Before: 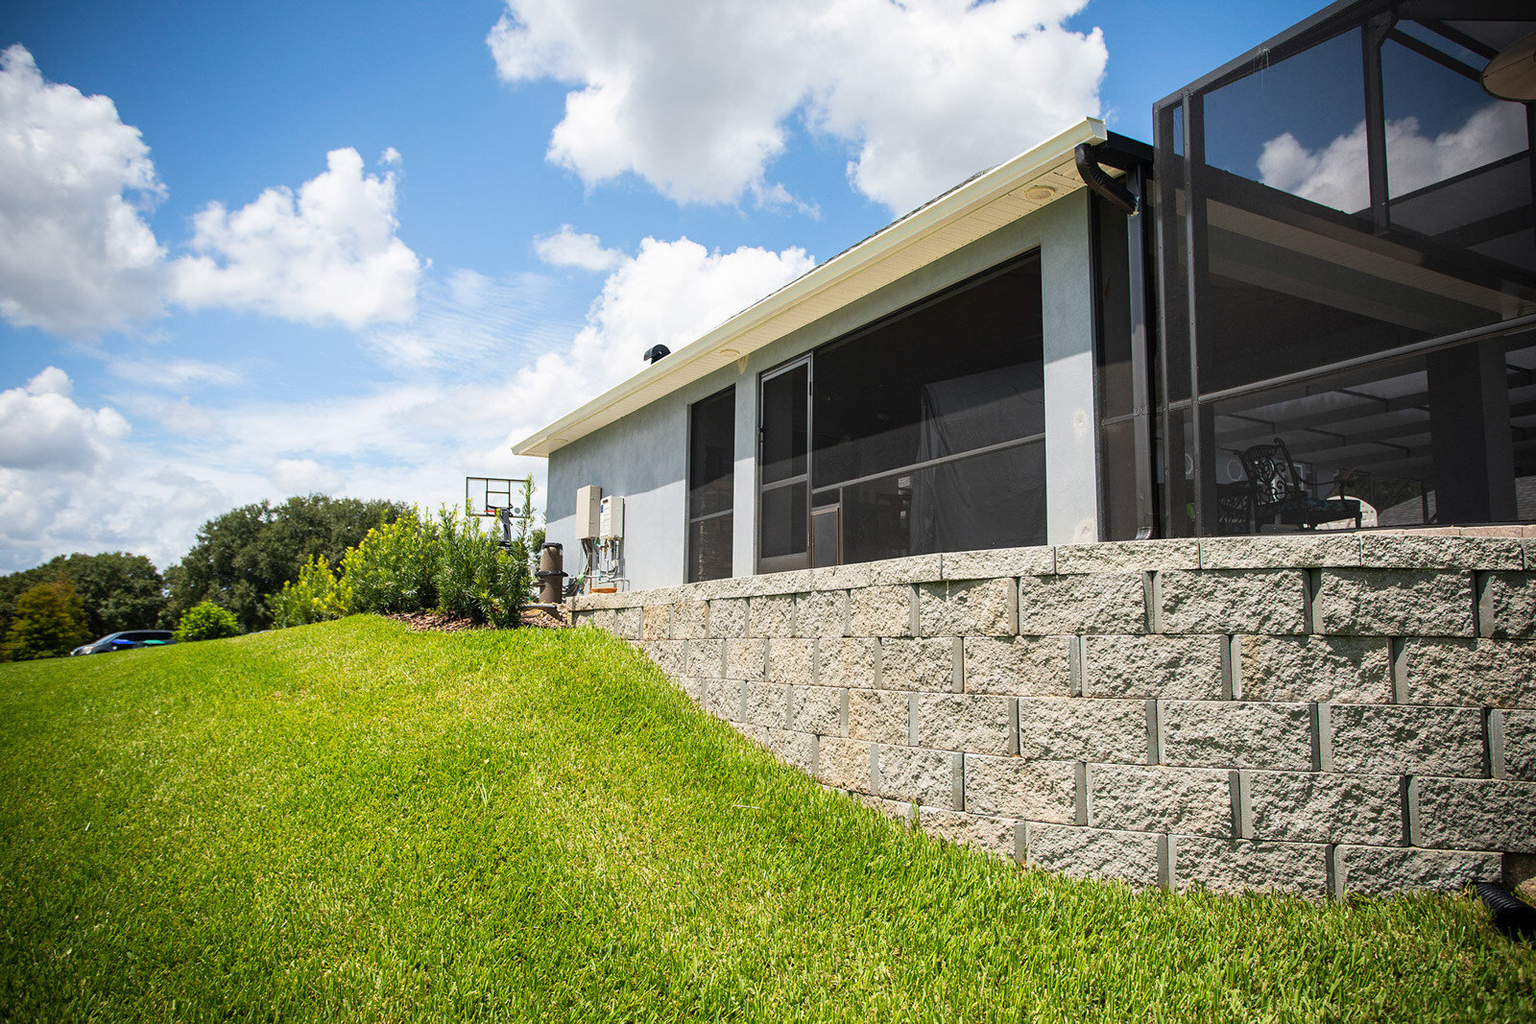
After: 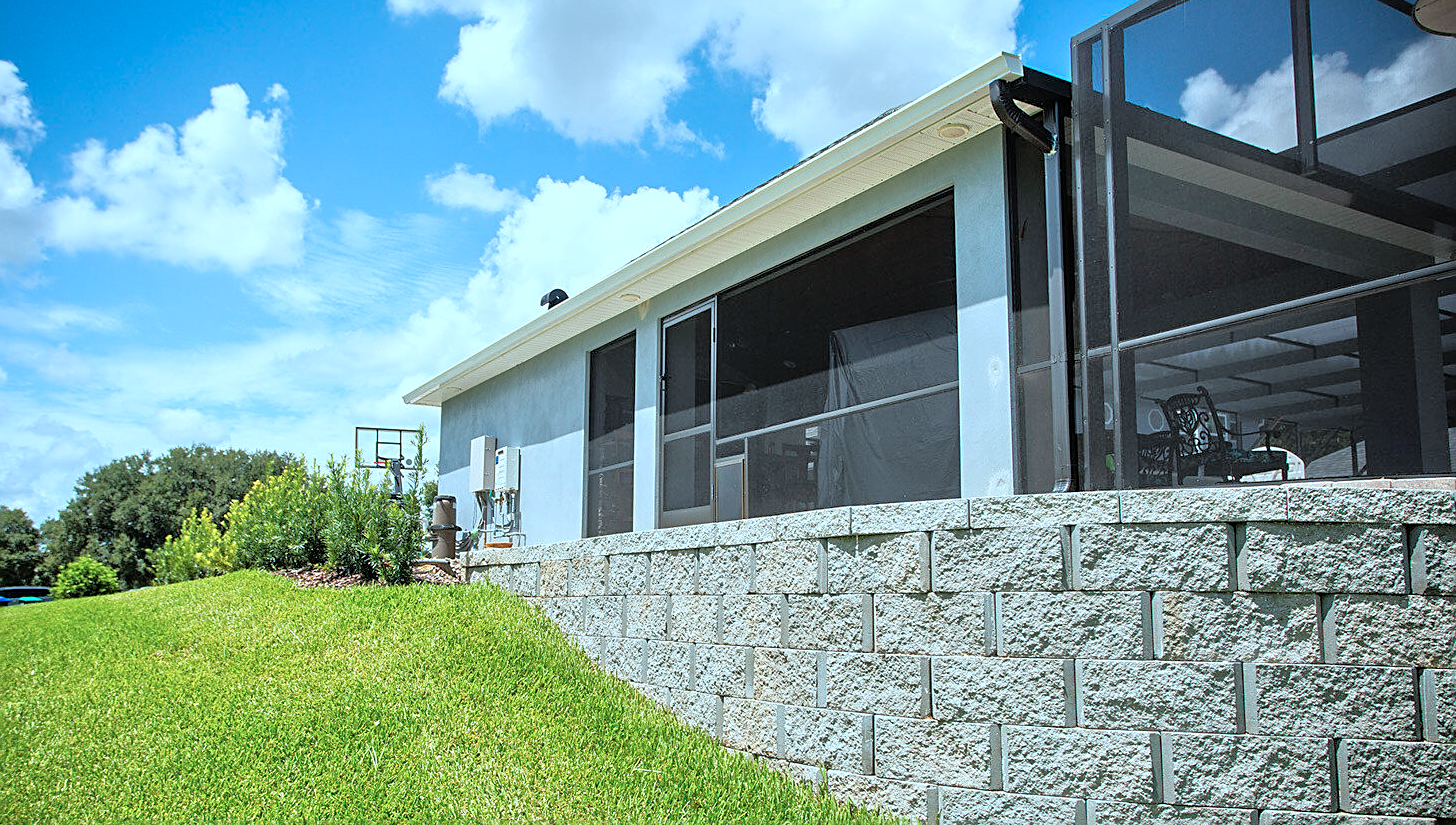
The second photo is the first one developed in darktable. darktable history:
crop: left 8.155%, top 6.611%, bottom 15.385%
tone equalizer: -7 EV 0.15 EV, -6 EV 0.6 EV, -5 EV 1.15 EV, -4 EV 1.33 EV, -3 EV 1.15 EV, -2 EV 0.6 EV, -1 EV 0.15 EV, mask exposure compensation -0.5 EV
white balance: emerald 1
color correction: highlights a* -10.69, highlights b* -19.19
sharpen: on, module defaults
levels: mode automatic, gray 50.8%
